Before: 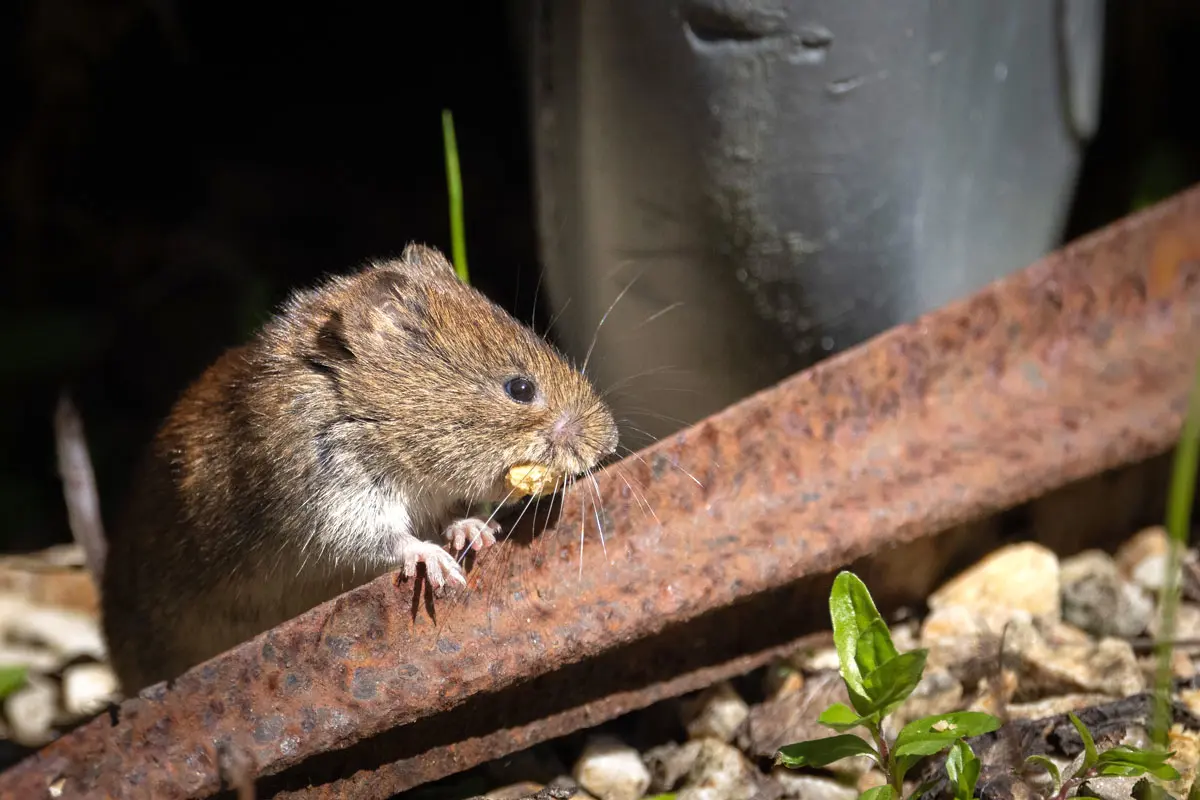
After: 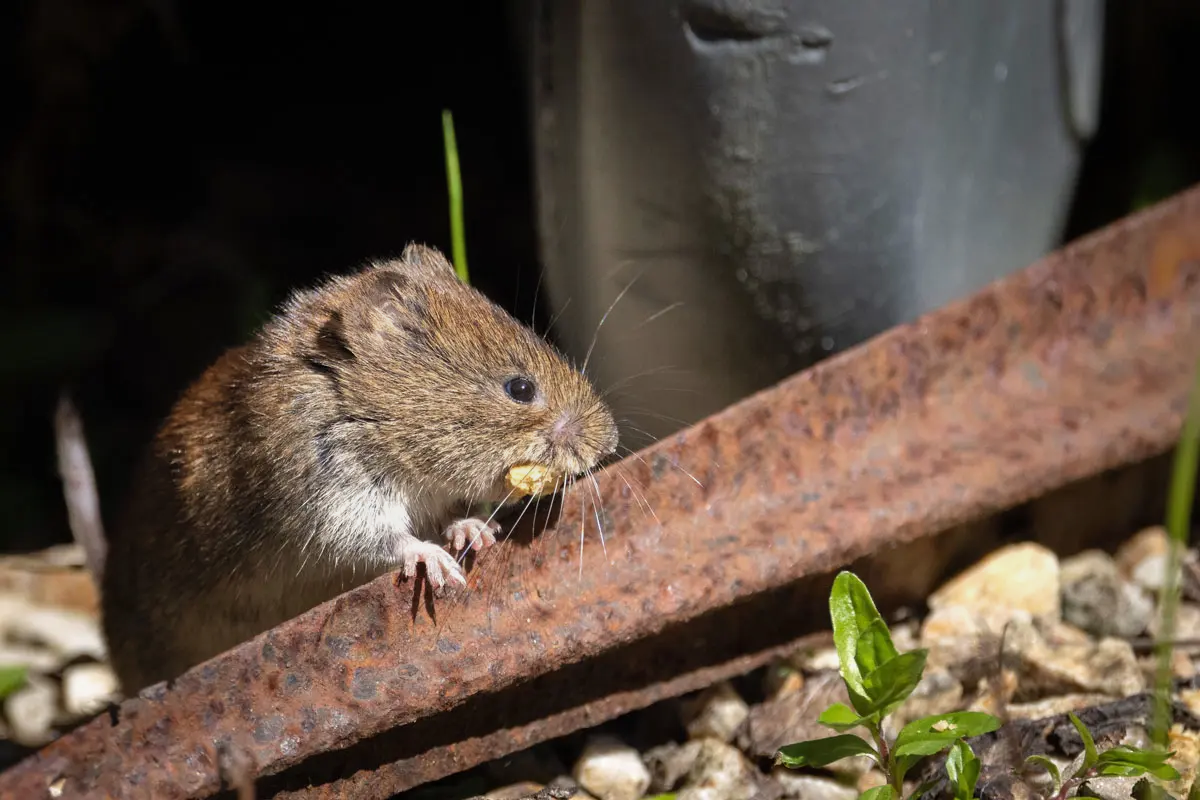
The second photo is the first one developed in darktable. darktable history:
graduated density: rotation -0.352°, offset 57.64
shadows and highlights: shadows 37.27, highlights -28.18, soften with gaussian
